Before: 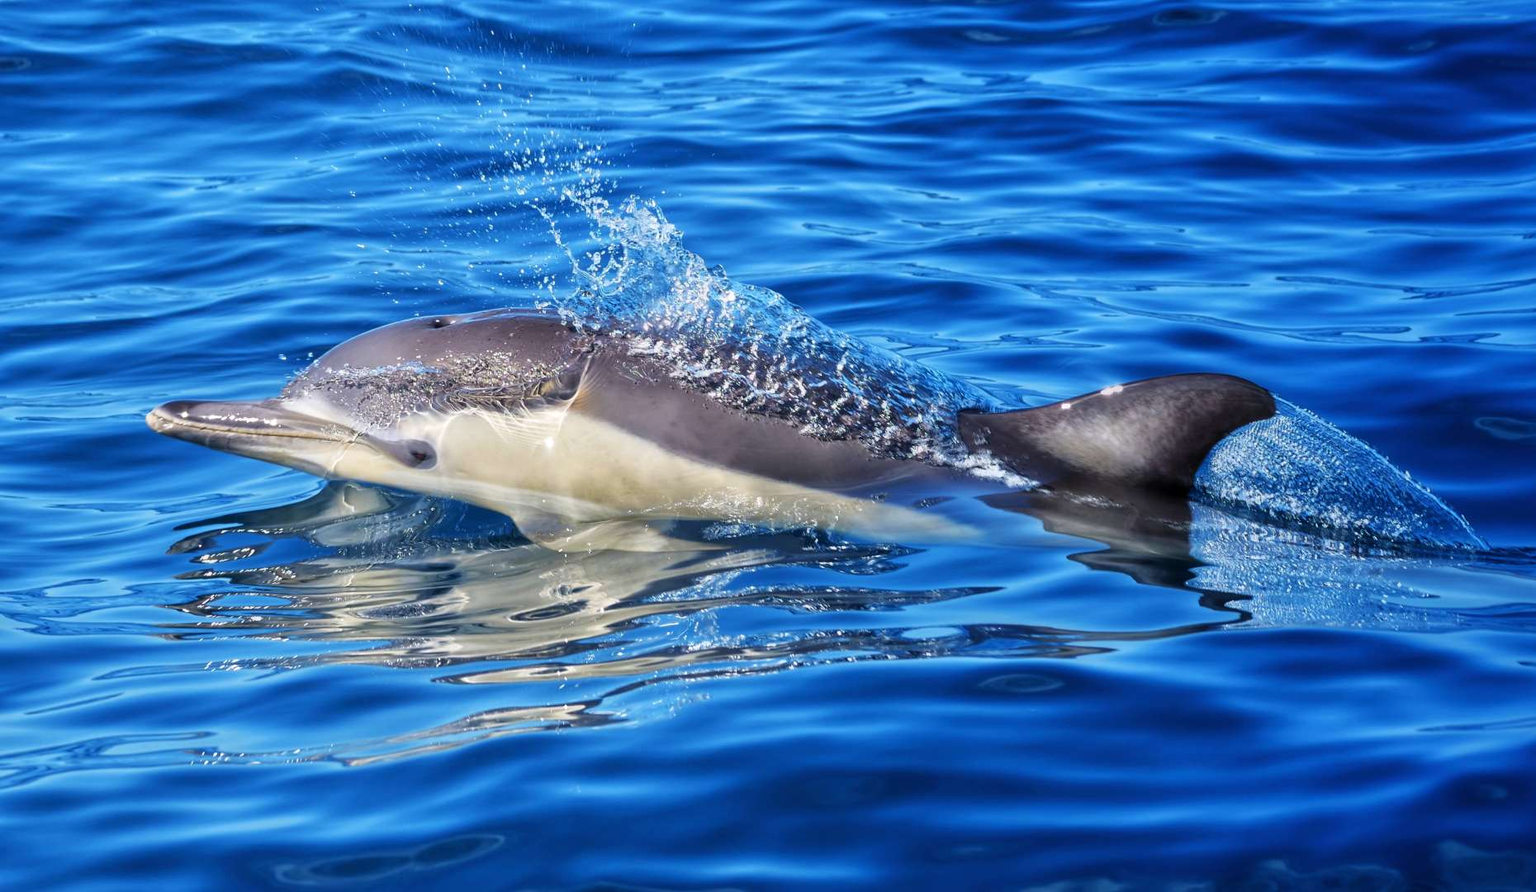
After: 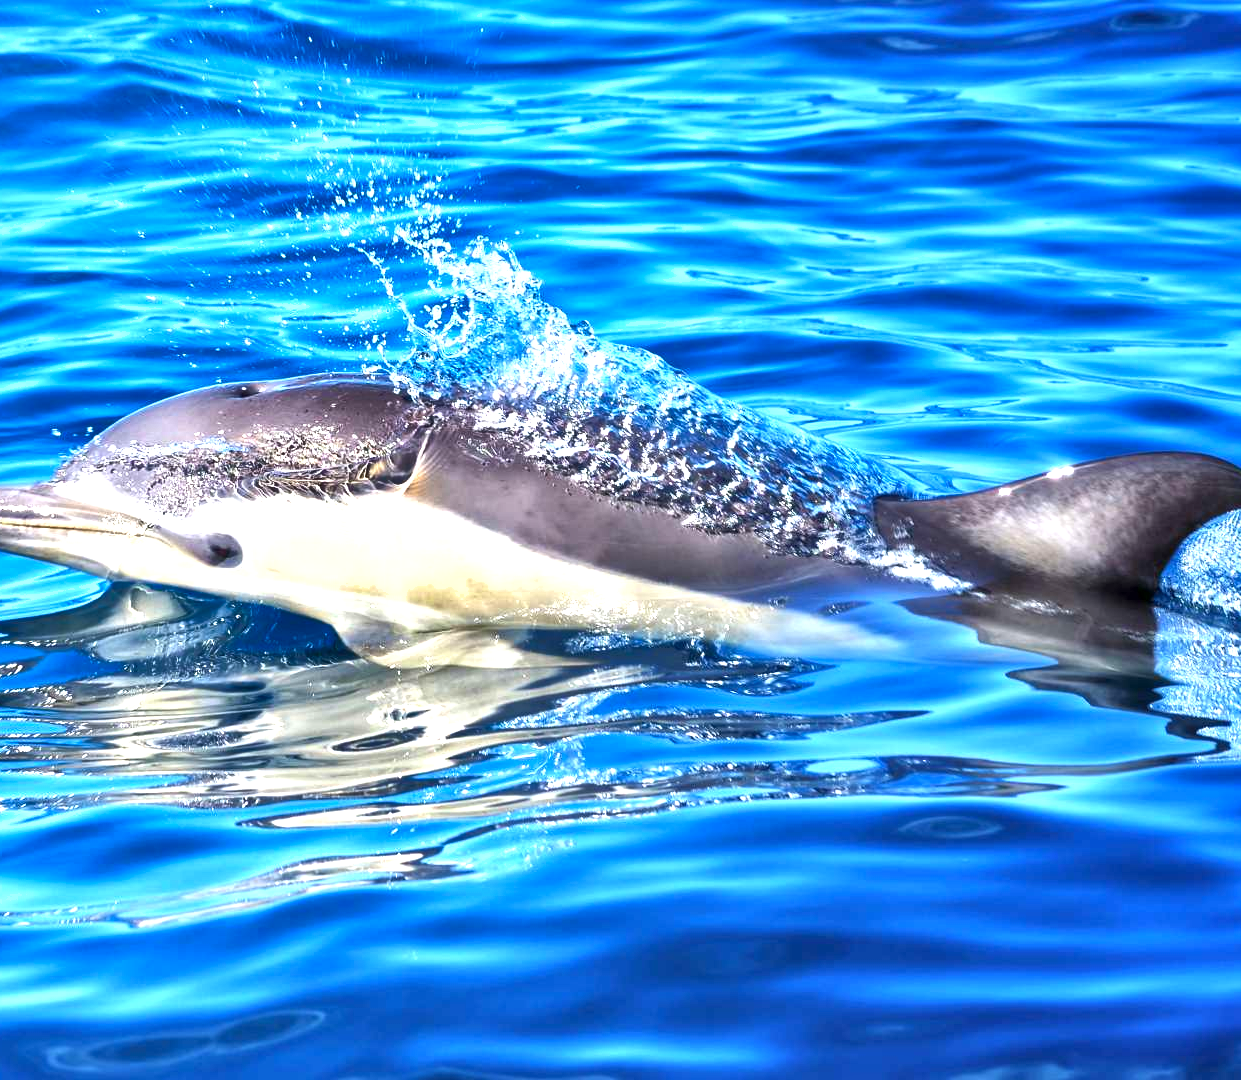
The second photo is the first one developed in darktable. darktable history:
exposure: exposure 1.212 EV, compensate highlight preservation false
crop: left 15.377%, right 17.893%
shadows and highlights: soften with gaussian
